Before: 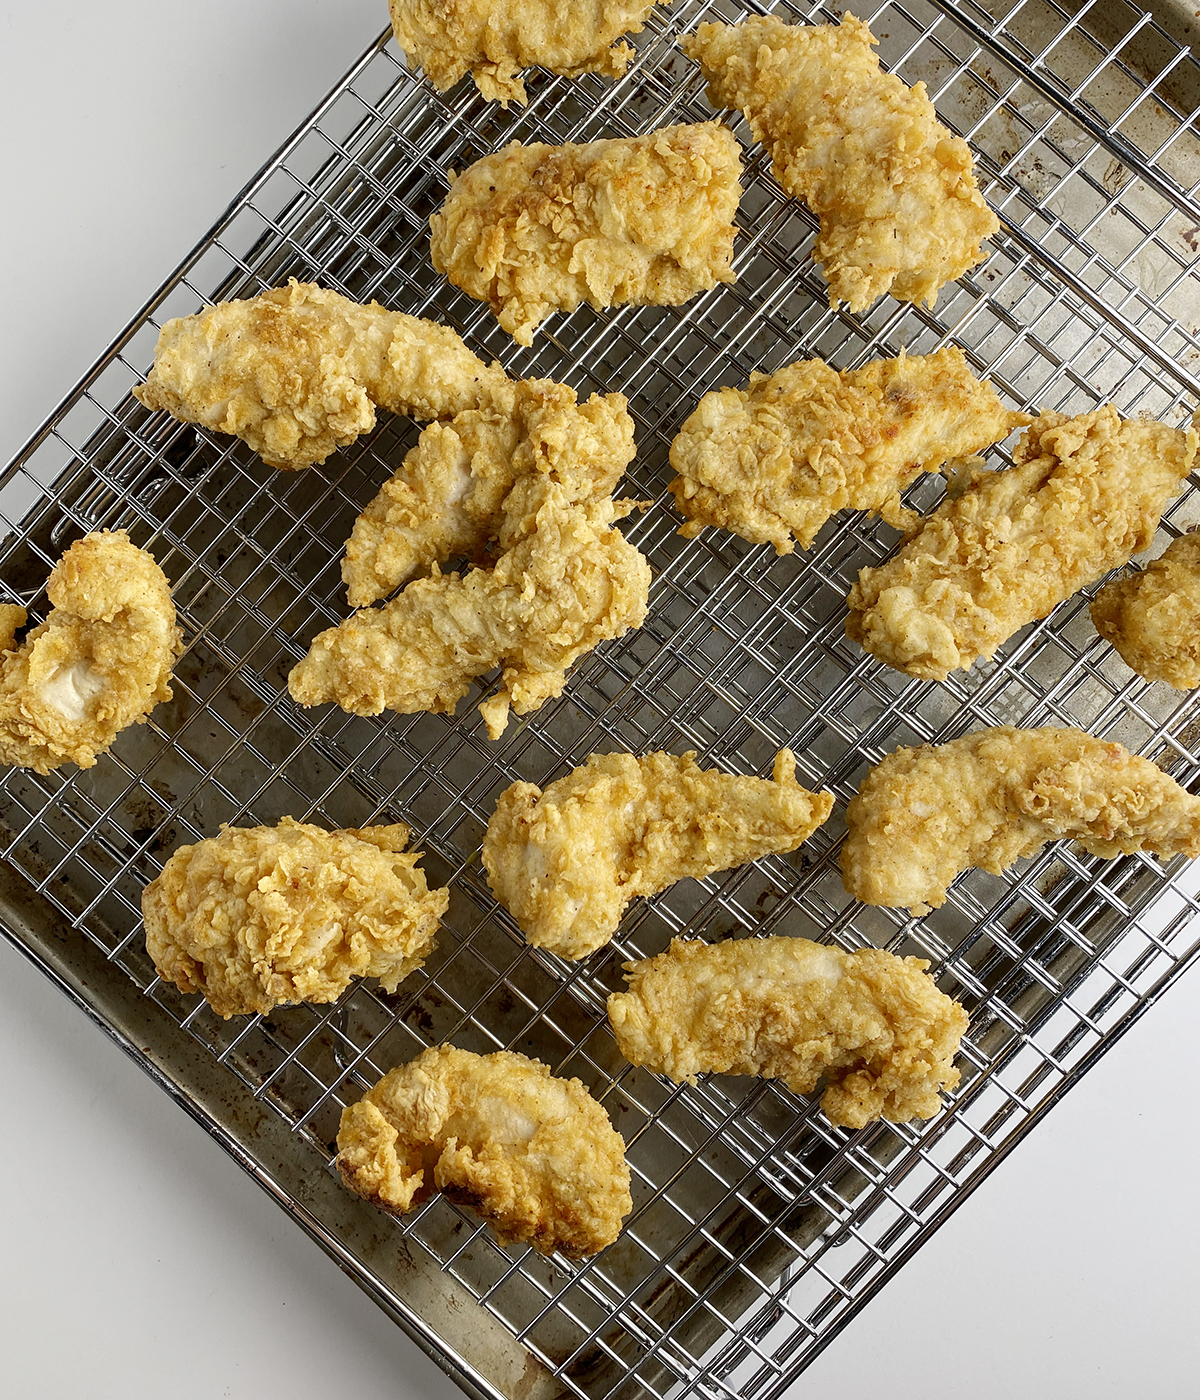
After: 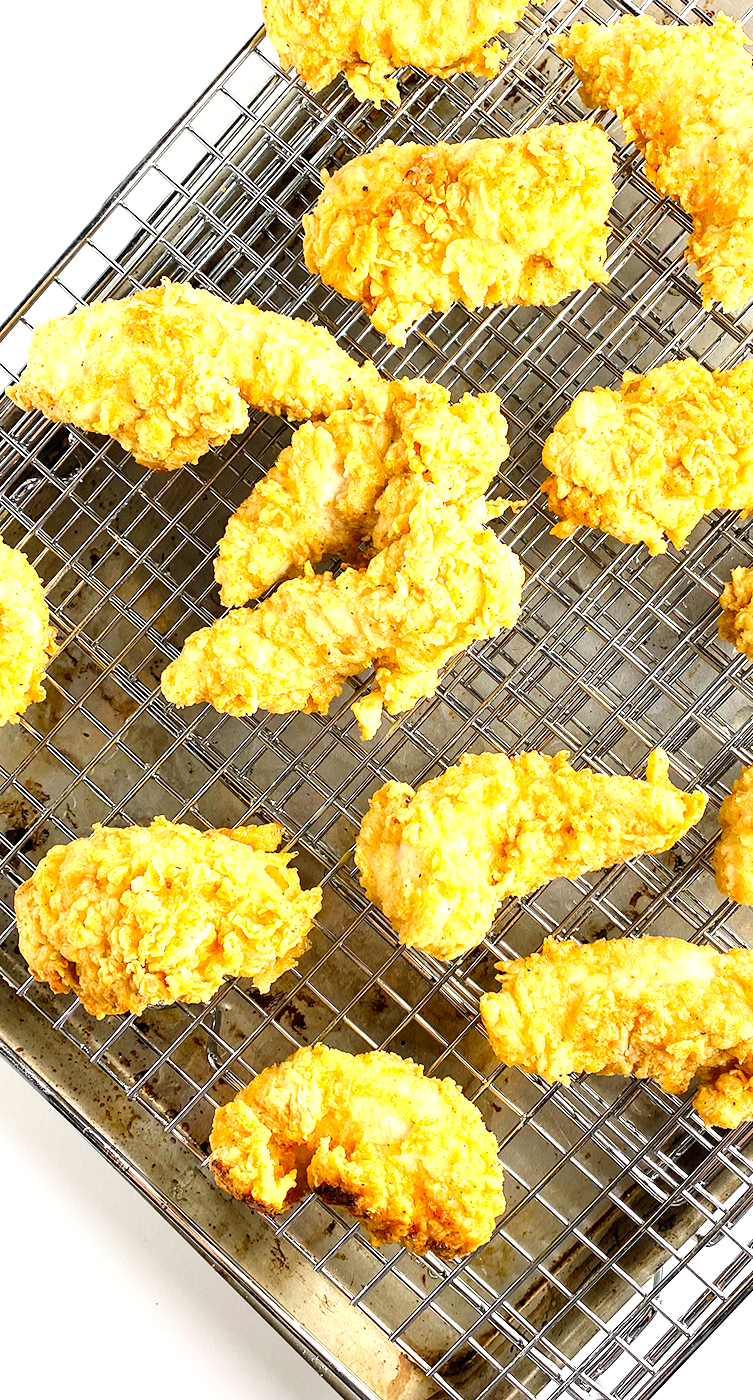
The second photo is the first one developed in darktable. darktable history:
exposure: black level correction 0, exposure 1.45 EV, compensate exposure bias true, compensate highlight preservation false
tone curve: curves: ch0 [(0, 0) (0.004, 0.001) (0.133, 0.112) (0.325, 0.362) (0.832, 0.893) (1, 1)], color space Lab, linked channels, preserve colors none
crop: left 10.644%, right 26.528%
